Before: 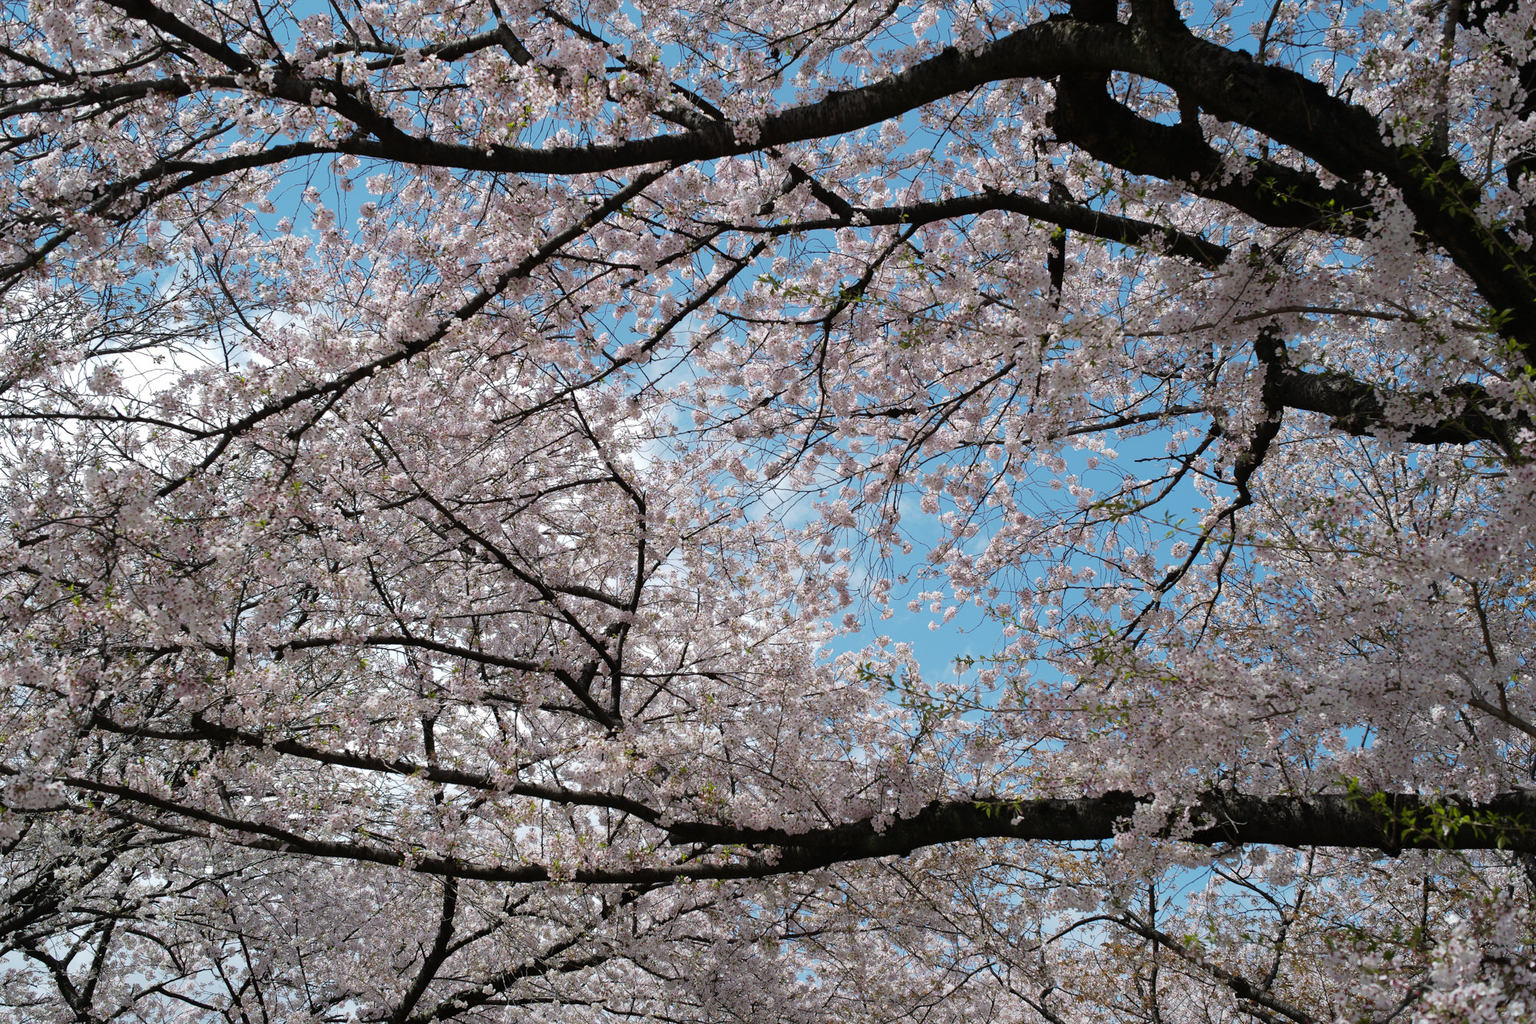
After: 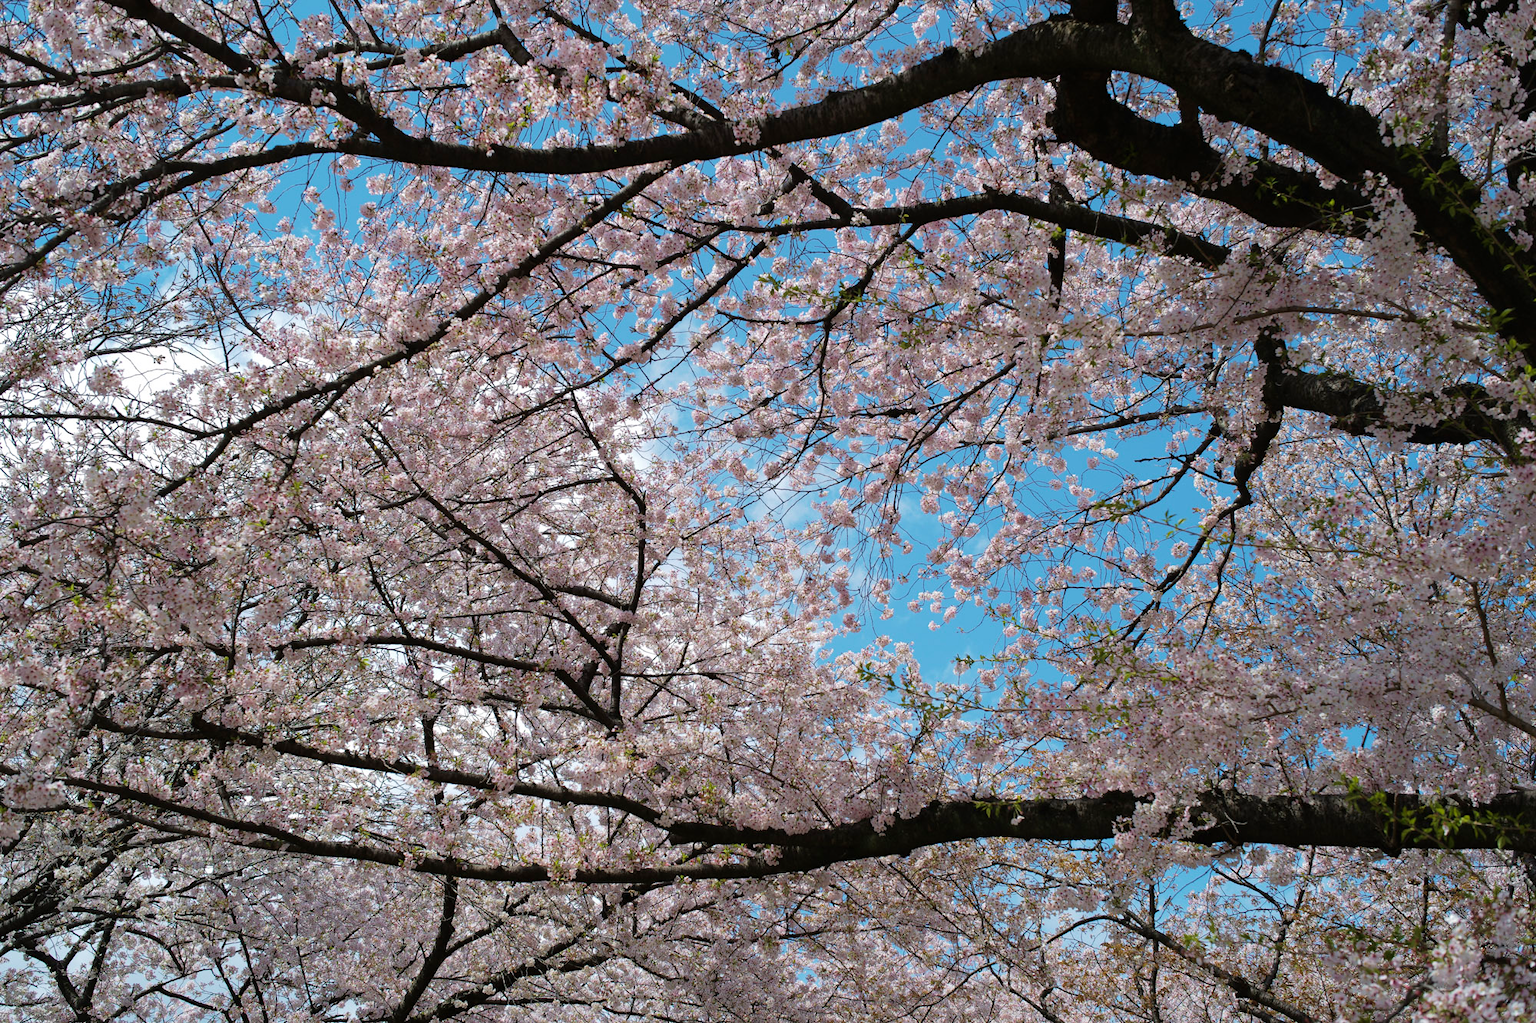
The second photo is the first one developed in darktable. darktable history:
velvia: strength 44.49%
